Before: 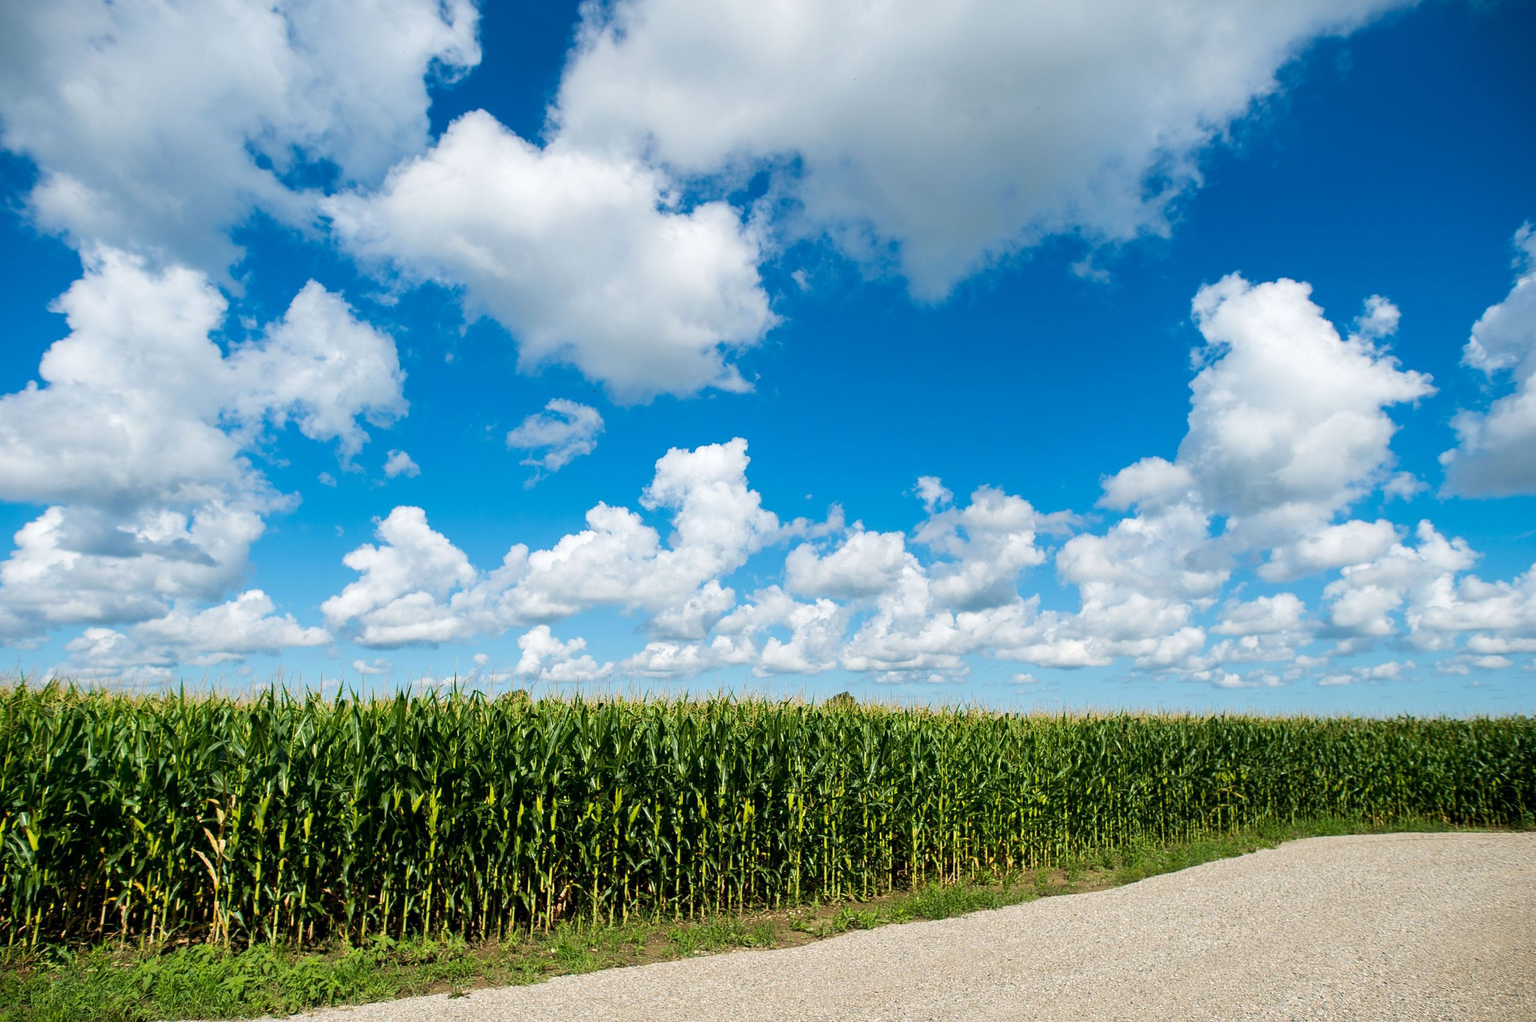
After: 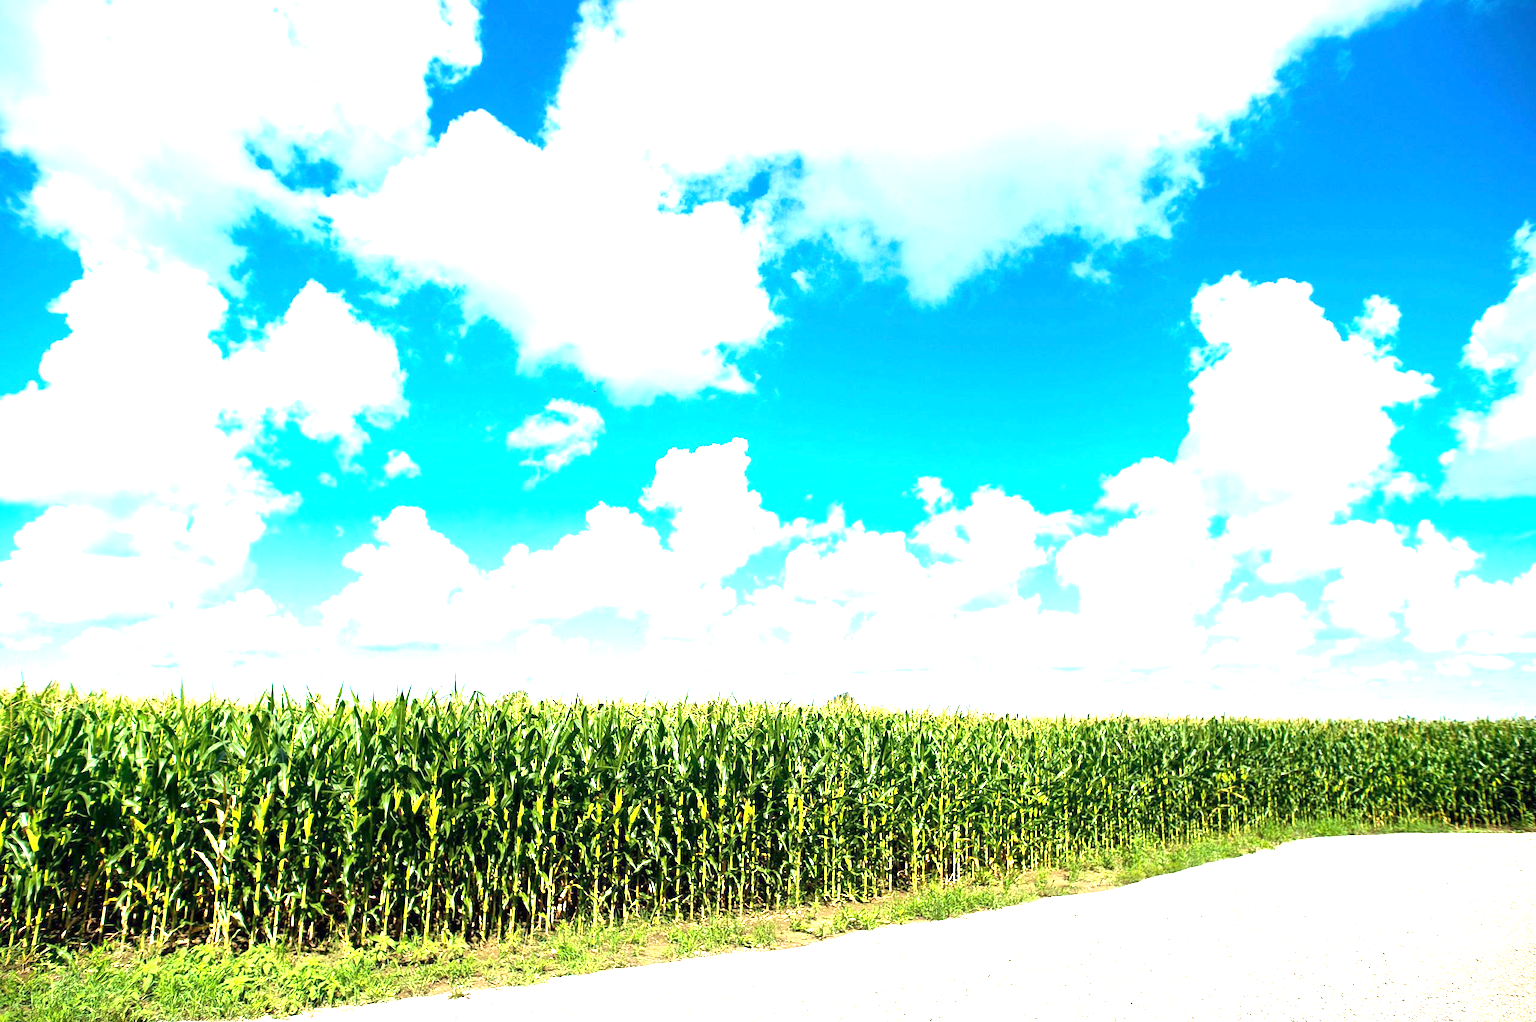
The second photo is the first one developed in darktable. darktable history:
exposure: exposure 2.014 EV, compensate exposure bias true, compensate highlight preservation false
